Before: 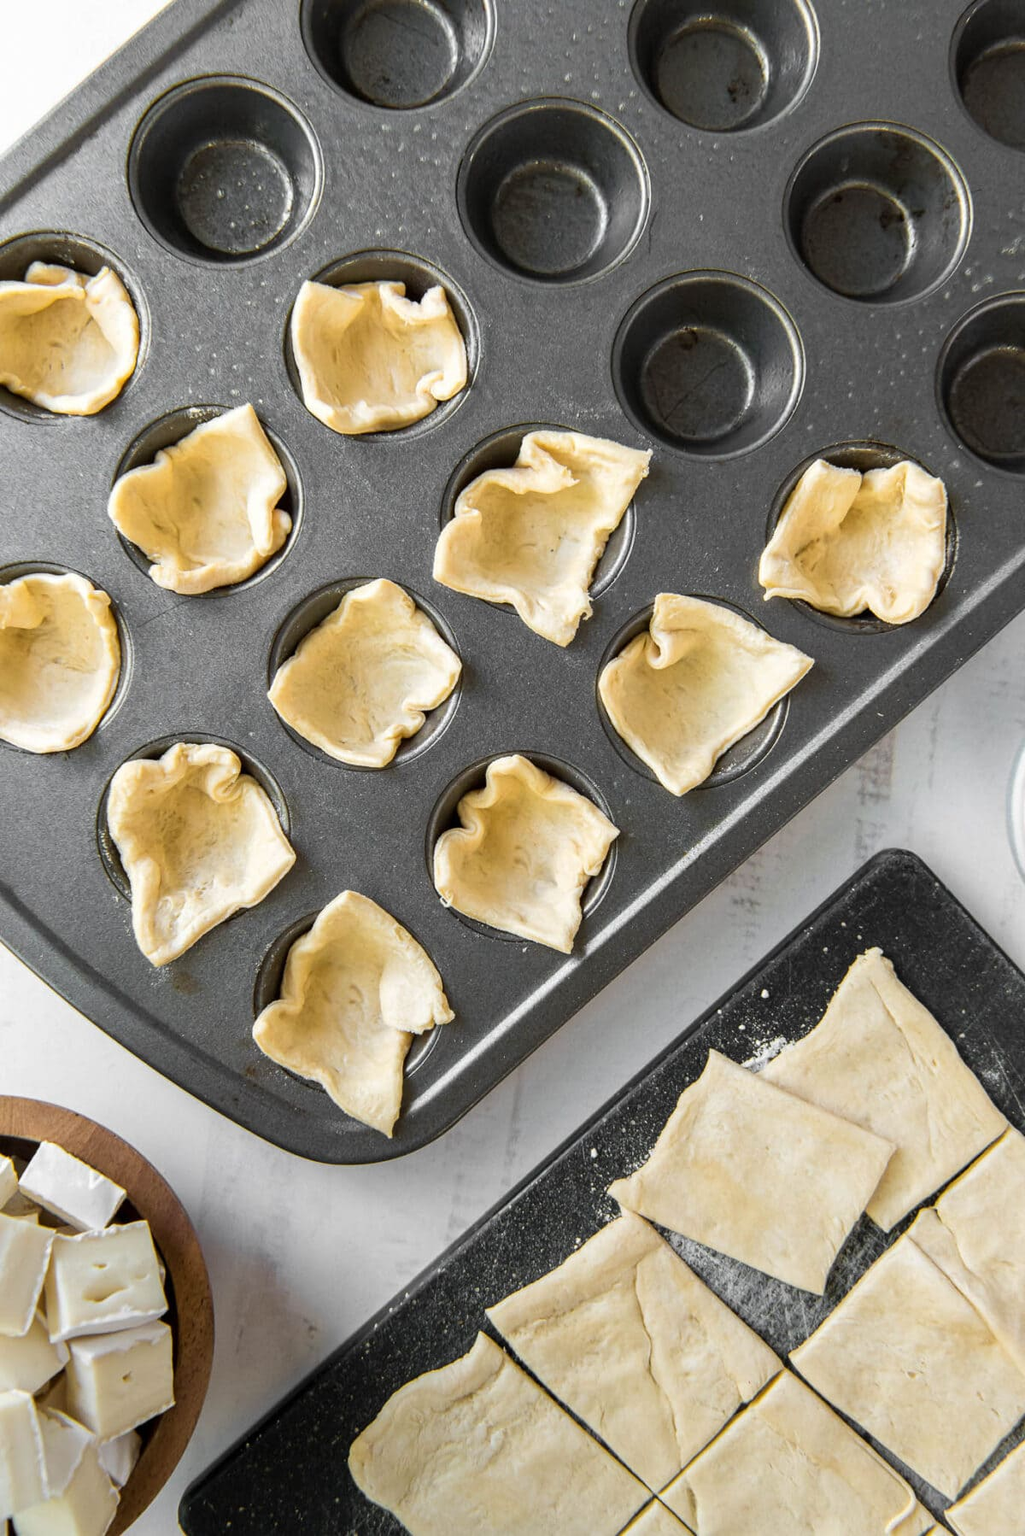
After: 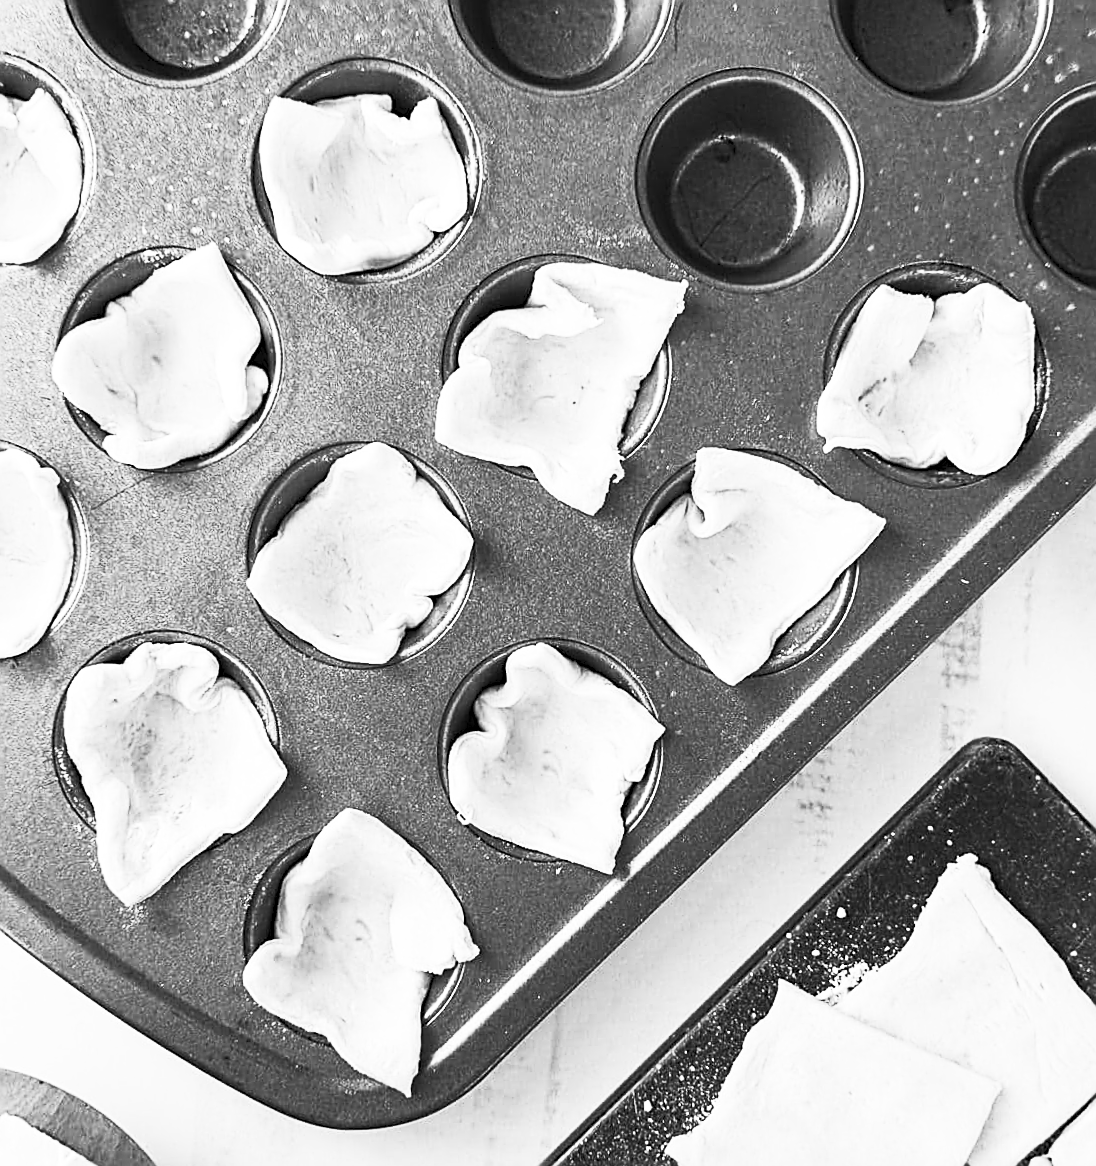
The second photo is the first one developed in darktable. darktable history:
color zones: curves: ch1 [(0.263, 0.53) (0.376, 0.287) (0.487, 0.512) (0.748, 0.547) (1, 0.513)]; ch2 [(0.262, 0.45) (0.751, 0.477)], mix 31.98%
sharpen: amount 0.901
crop: left 5.596%, top 10.314%, right 3.534%, bottom 19.395%
contrast brightness saturation: contrast 0.53, brightness 0.47, saturation -1
tone equalizer: on, module defaults
white balance: red 0.986, blue 1.01
rotate and perspective: rotation -2°, crop left 0.022, crop right 0.978, crop top 0.049, crop bottom 0.951
monochrome: on, module defaults
